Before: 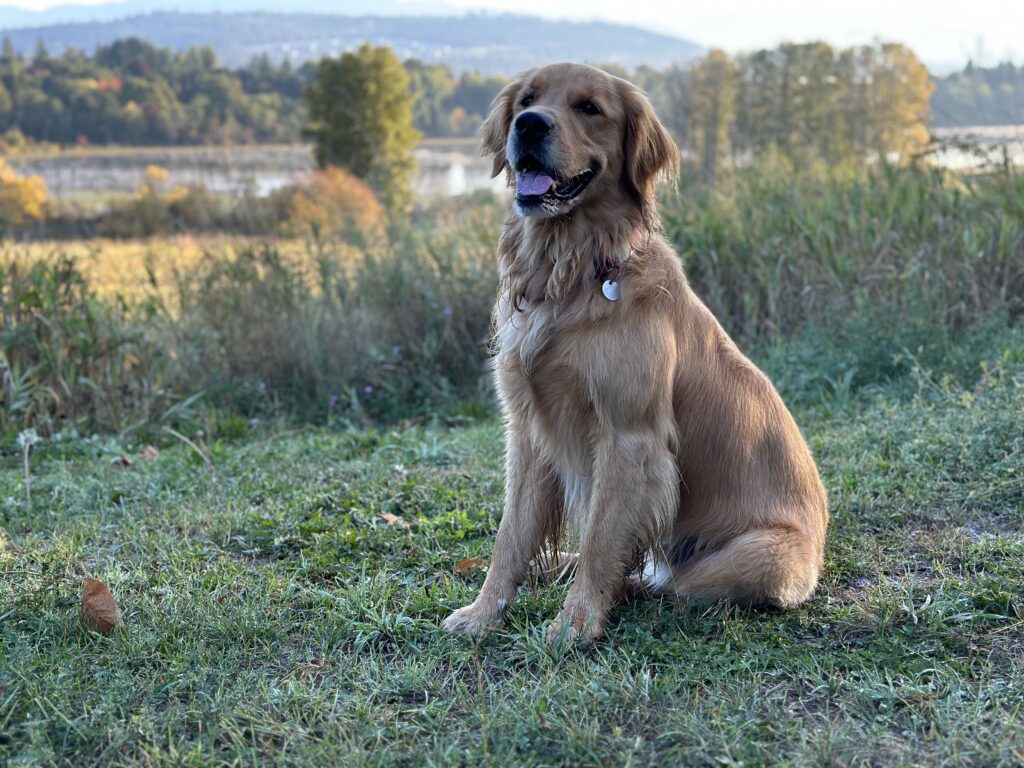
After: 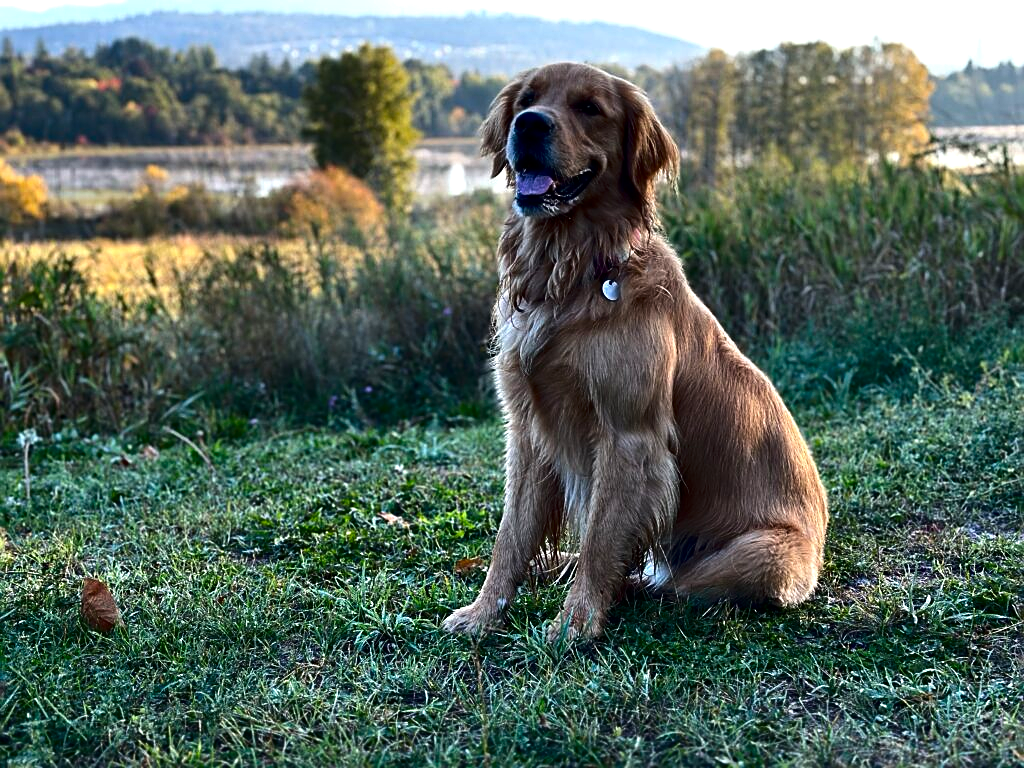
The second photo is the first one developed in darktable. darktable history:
tone equalizer: -8 EV -0.437 EV, -7 EV -0.375 EV, -6 EV -0.331 EV, -5 EV -0.21 EV, -3 EV 0.236 EV, -2 EV 0.346 EV, -1 EV 0.391 EV, +0 EV 0.39 EV, edges refinement/feathering 500, mask exposure compensation -1.57 EV, preserve details no
sharpen: on, module defaults
contrast brightness saturation: contrast 0.102, brightness -0.256, saturation 0.142
